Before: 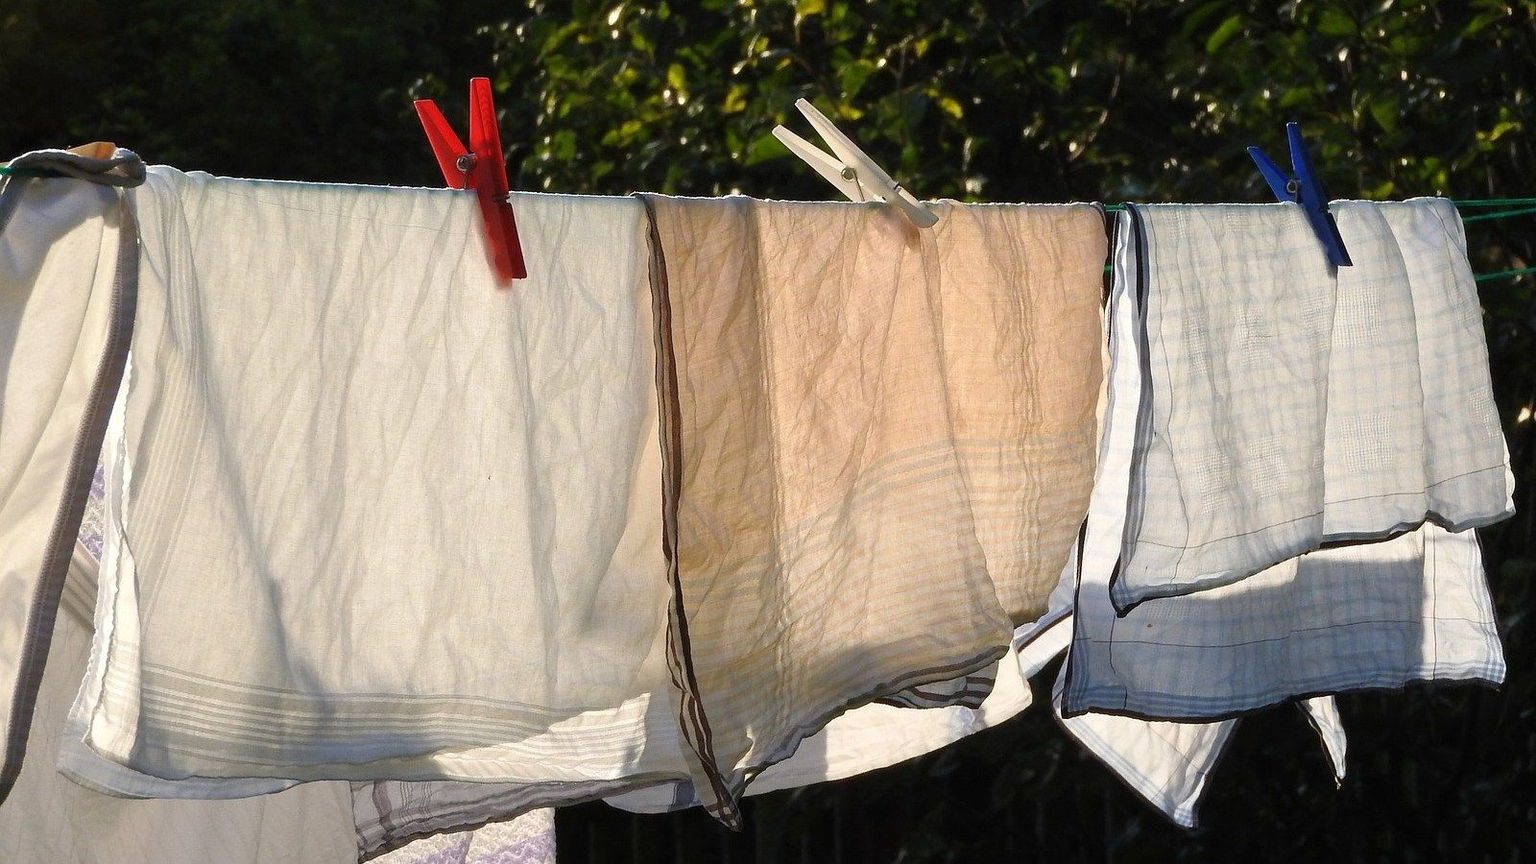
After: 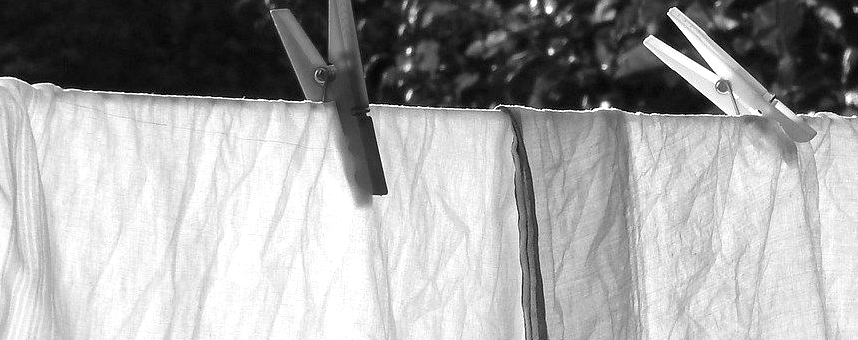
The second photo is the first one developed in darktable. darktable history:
monochrome: on, module defaults
local contrast: mode bilateral grid, contrast 20, coarseness 50, detail 120%, midtone range 0.2
crop: left 10.121%, top 10.631%, right 36.218%, bottom 51.526%
exposure: exposure 0.496 EV, compensate highlight preservation false
color correction: highlights a* 17.03, highlights b* 0.205, shadows a* -15.38, shadows b* -14.56, saturation 1.5
